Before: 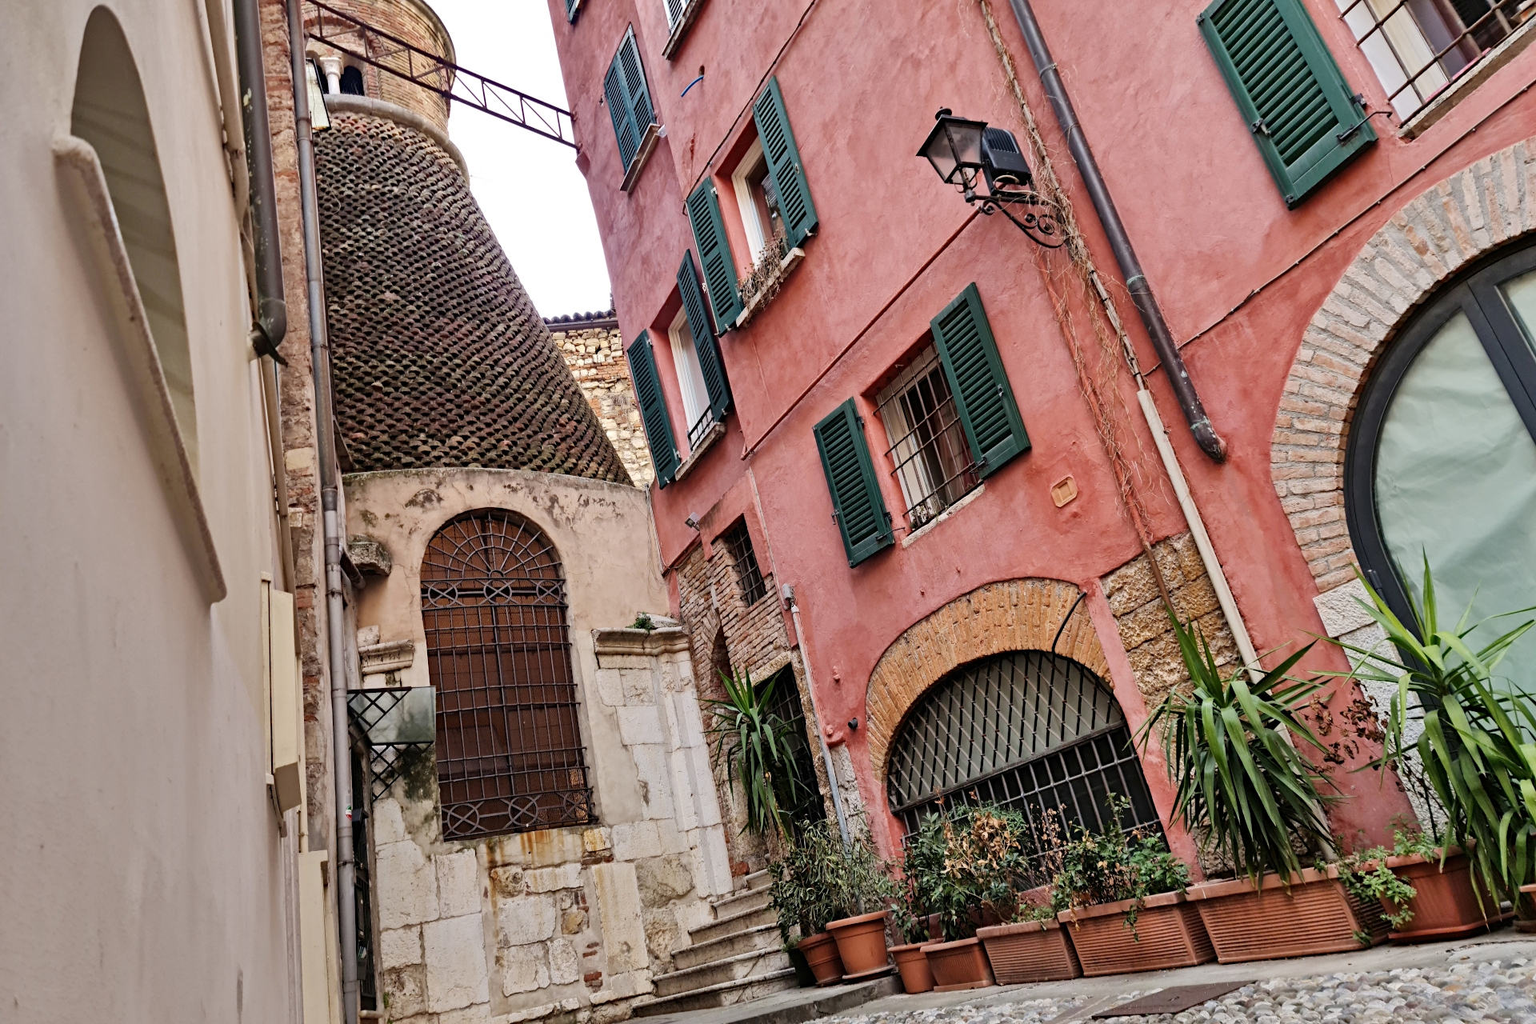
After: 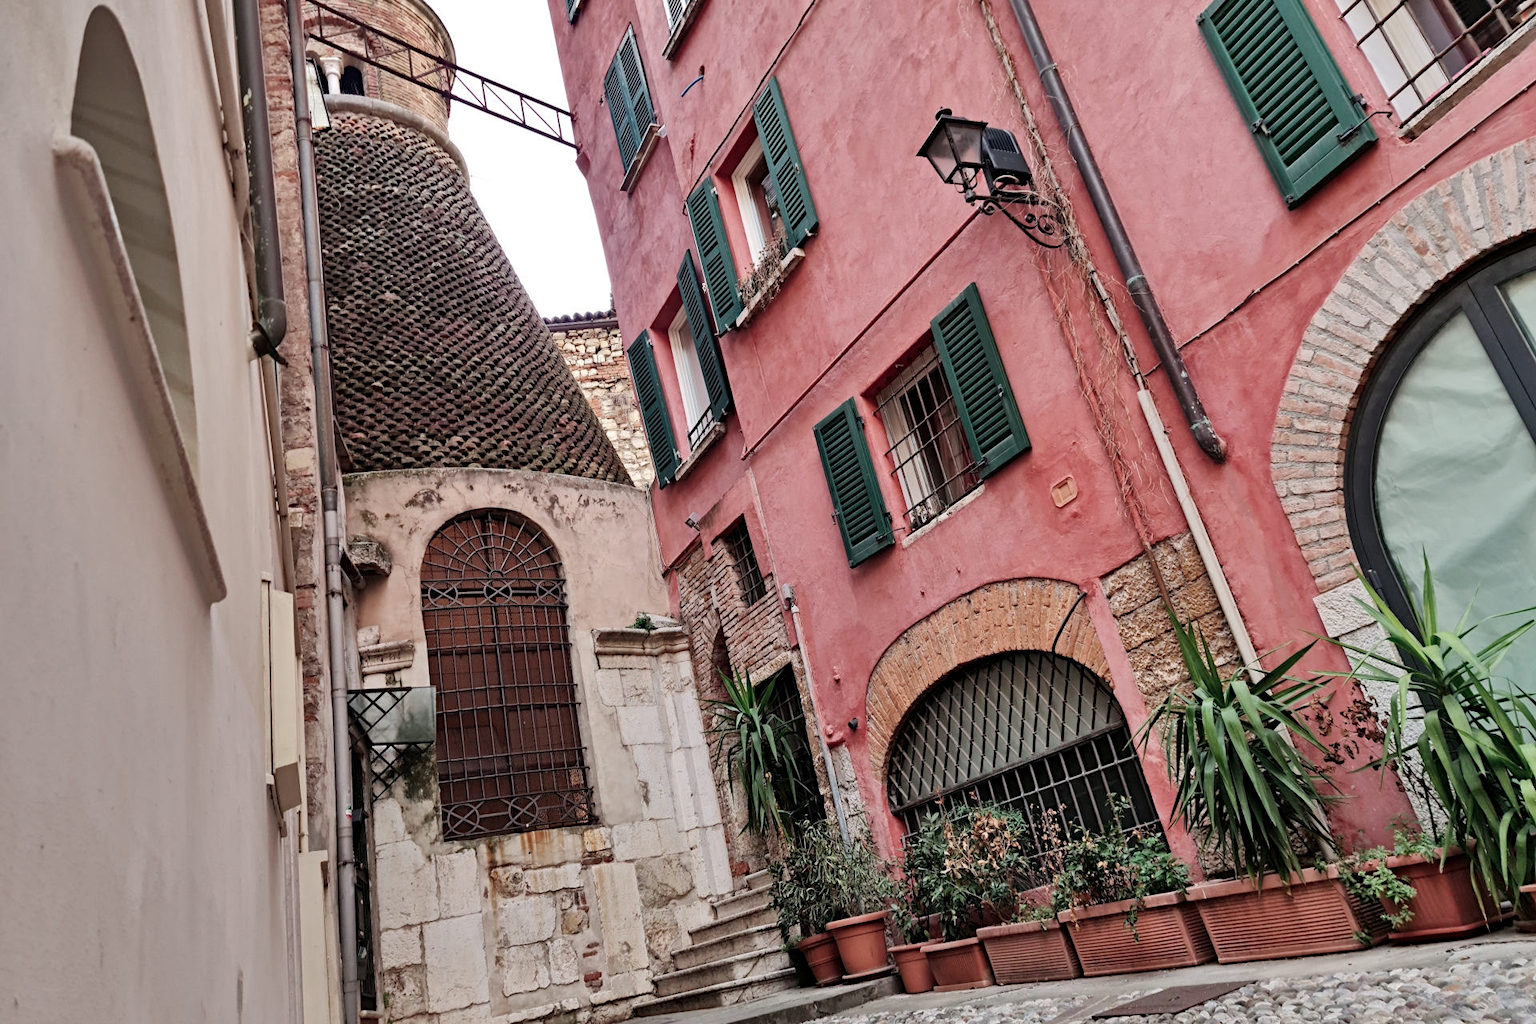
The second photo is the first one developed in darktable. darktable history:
exposure: black level correction 0.001, compensate highlight preservation false
color contrast: blue-yellow contrast 0.7
